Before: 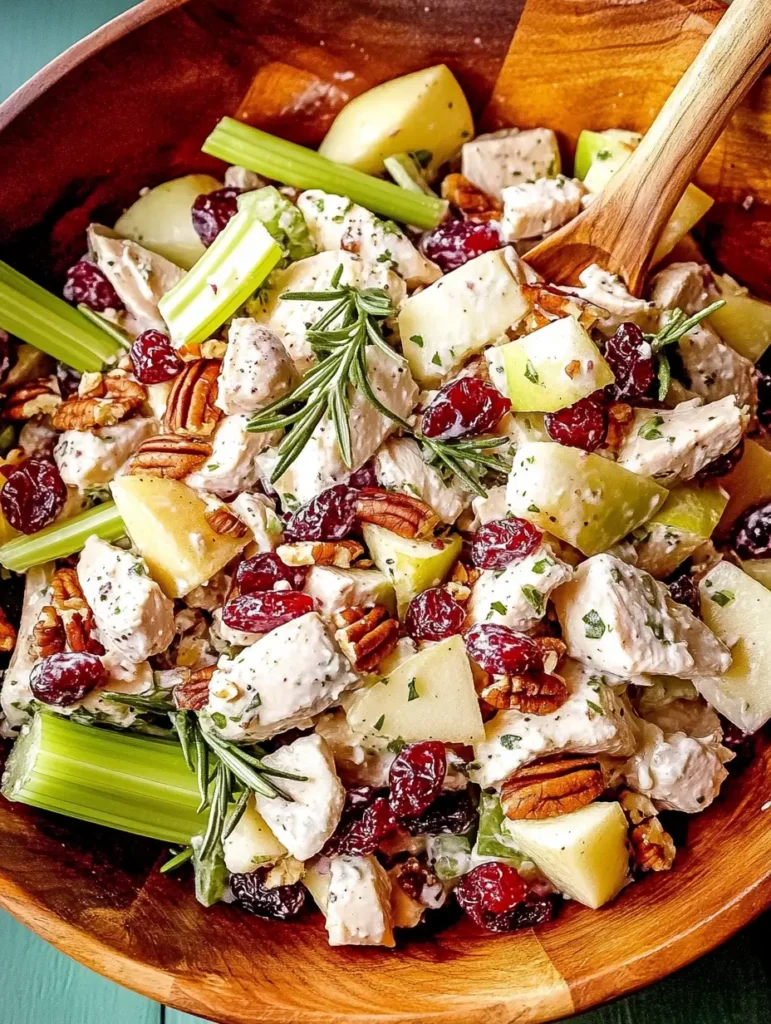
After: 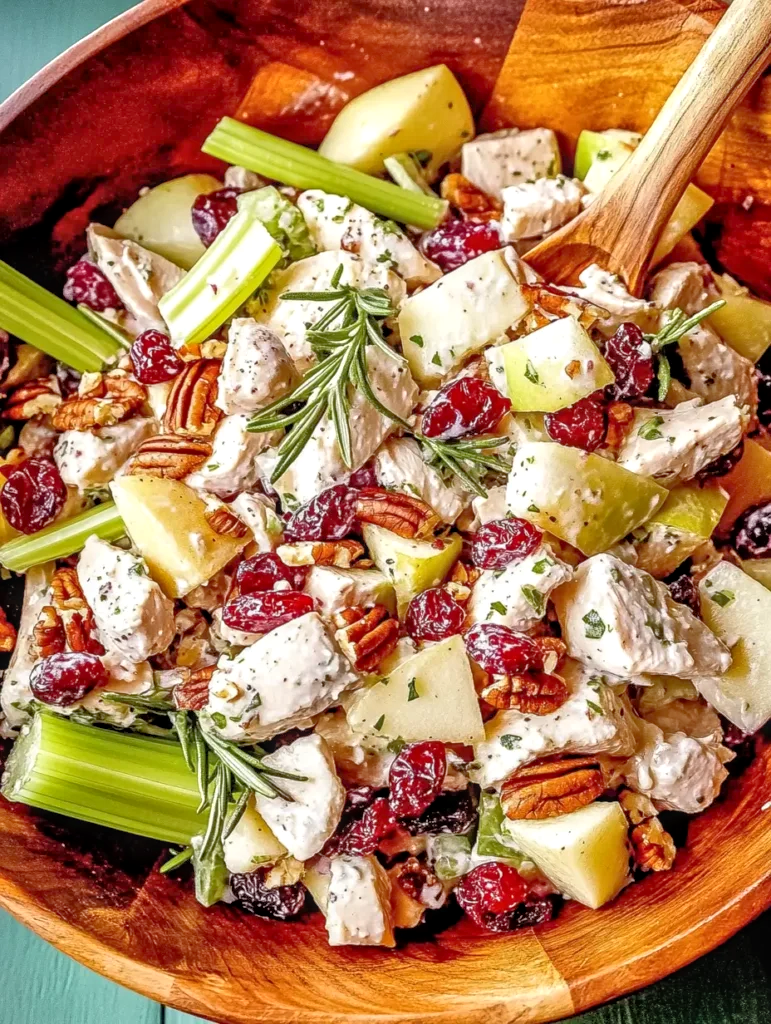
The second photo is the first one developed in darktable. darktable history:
local contrast: on, module defaults
tone equalizer: -7 EV 0.146 EV, -6 EV 0.611 EV, -5 EV 1.16 EV, -4 EV 1.37 EV, -3 EV 1.17 EV, -2 EV 0.6 EV, -1 EV 0.156 EV
